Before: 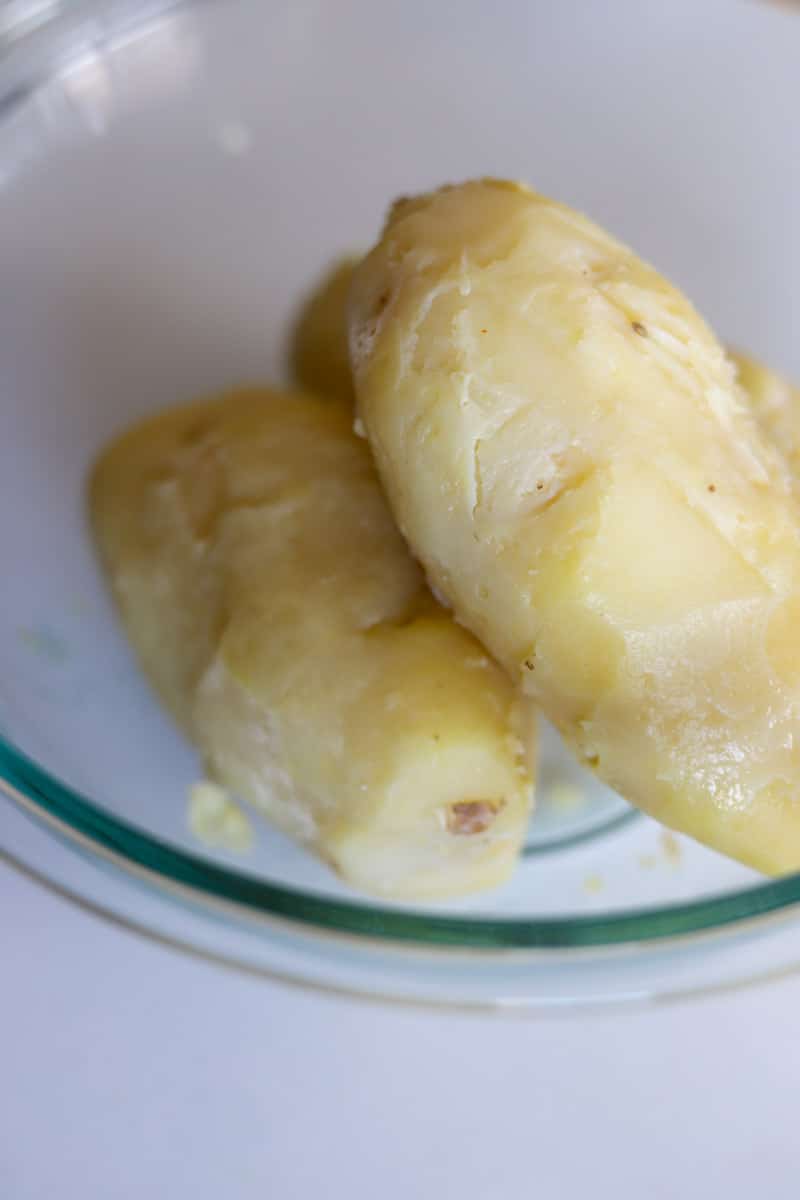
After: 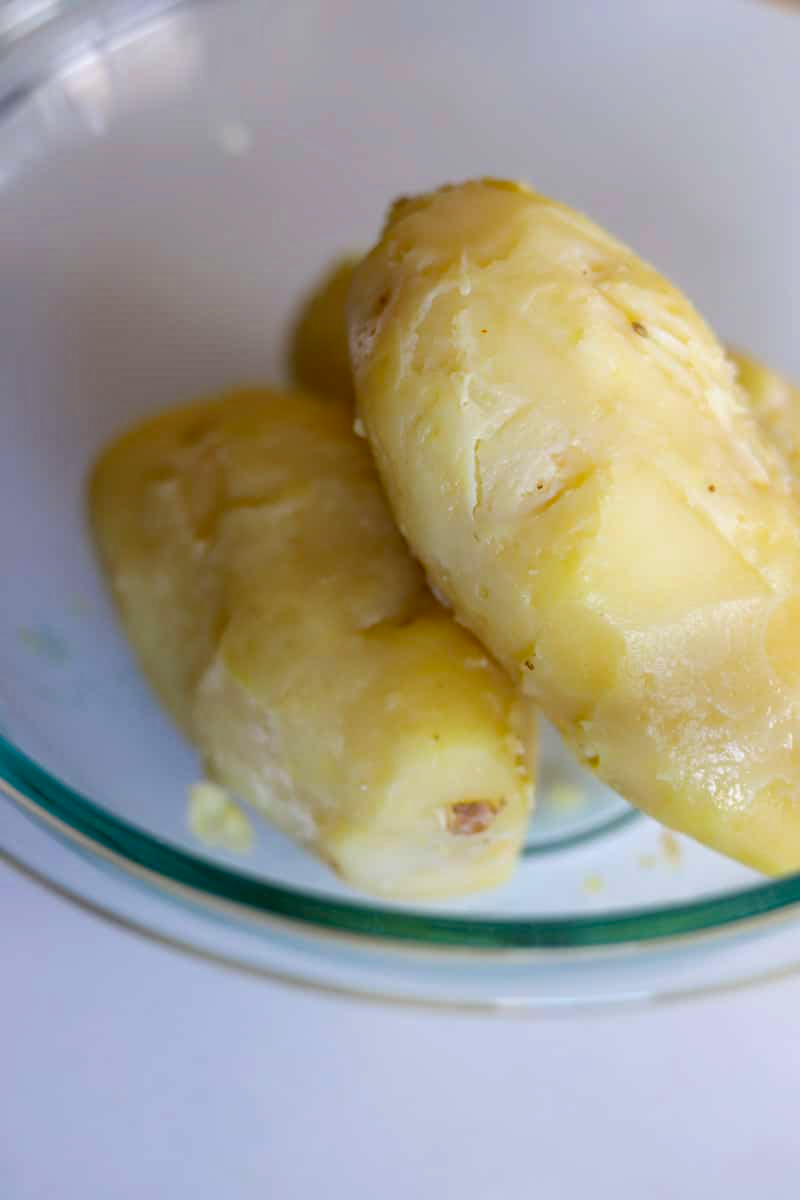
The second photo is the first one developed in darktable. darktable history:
contrast brightness saturation: contrast 0.04, saturation 0.16
haze removal: compatibility mode true, adaptive false
